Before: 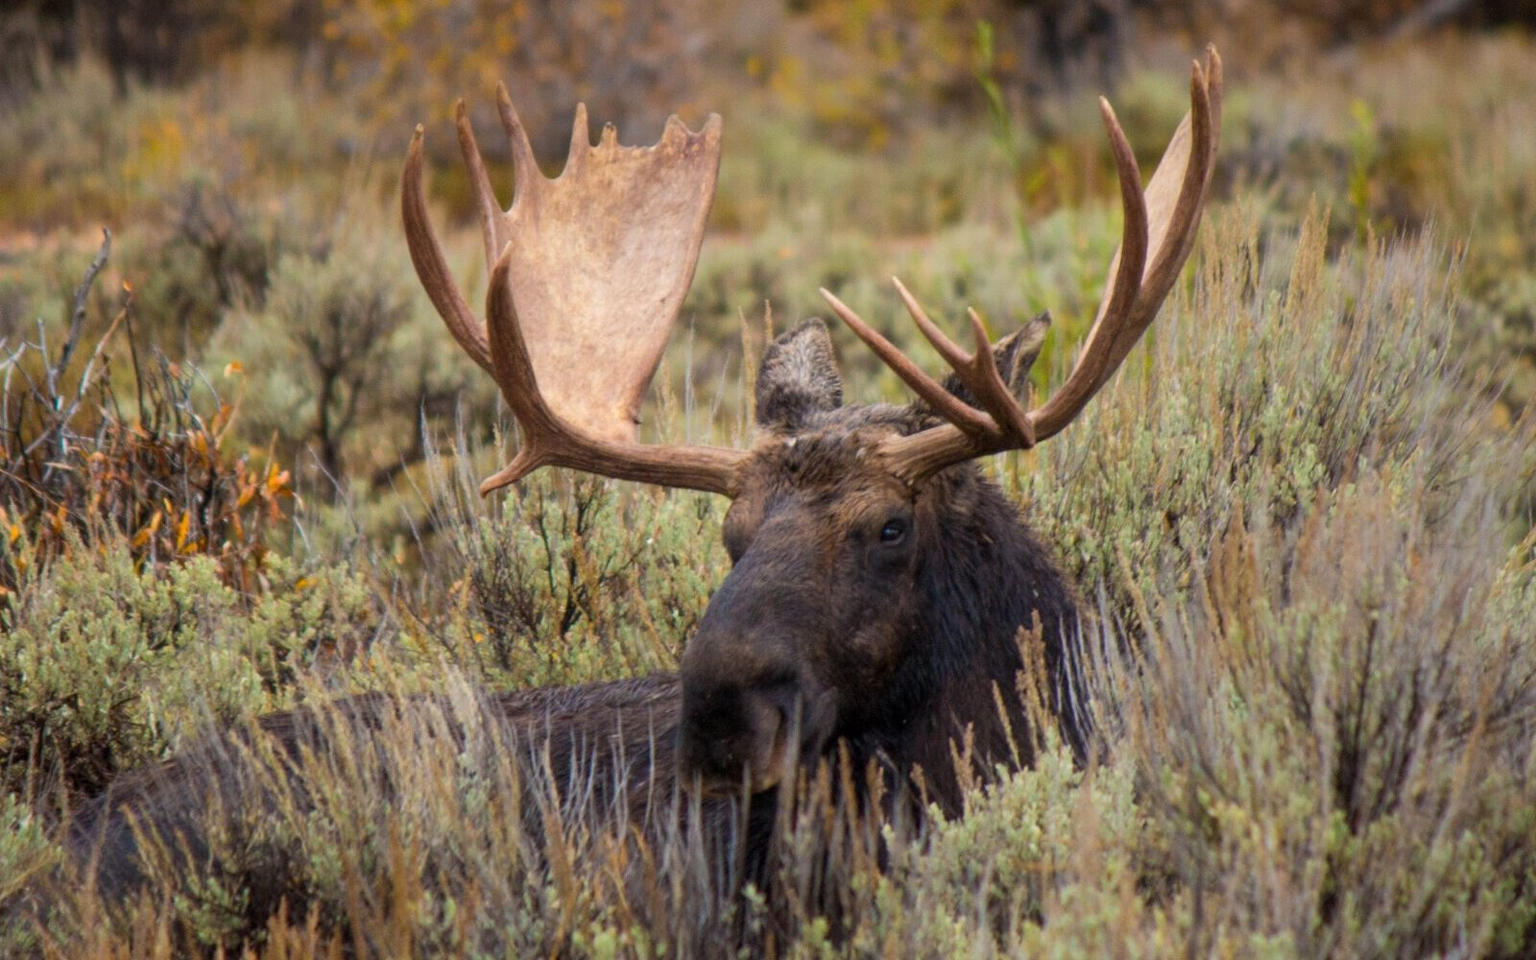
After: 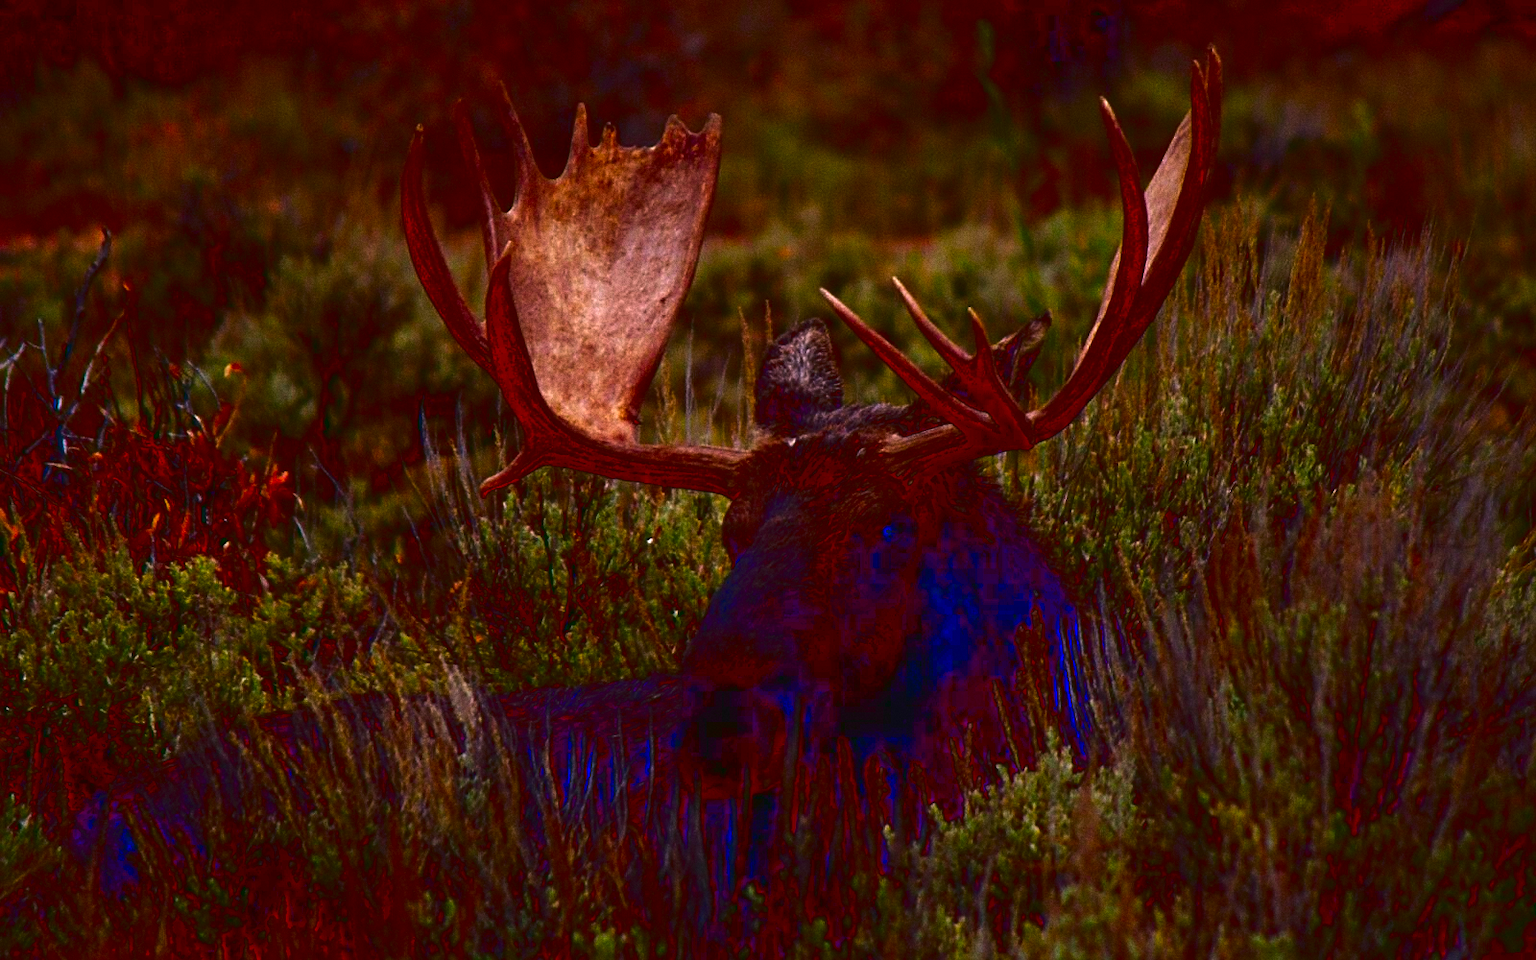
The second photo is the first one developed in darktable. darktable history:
contrast brightness saturation: brightness -1, saturation 1
tone curve: curves: ch0 [(0, 0.032) (0.181, 0.152) (0.751, 0.762) (1, 1)], color space Lab, linked channels, preserve colors none
shadows and highlights: shadows 0, highlights 40
sharpen: on, module defaults
grain: coarseness 0.09 ISO
white balance: red 1.05, blue 1.072
